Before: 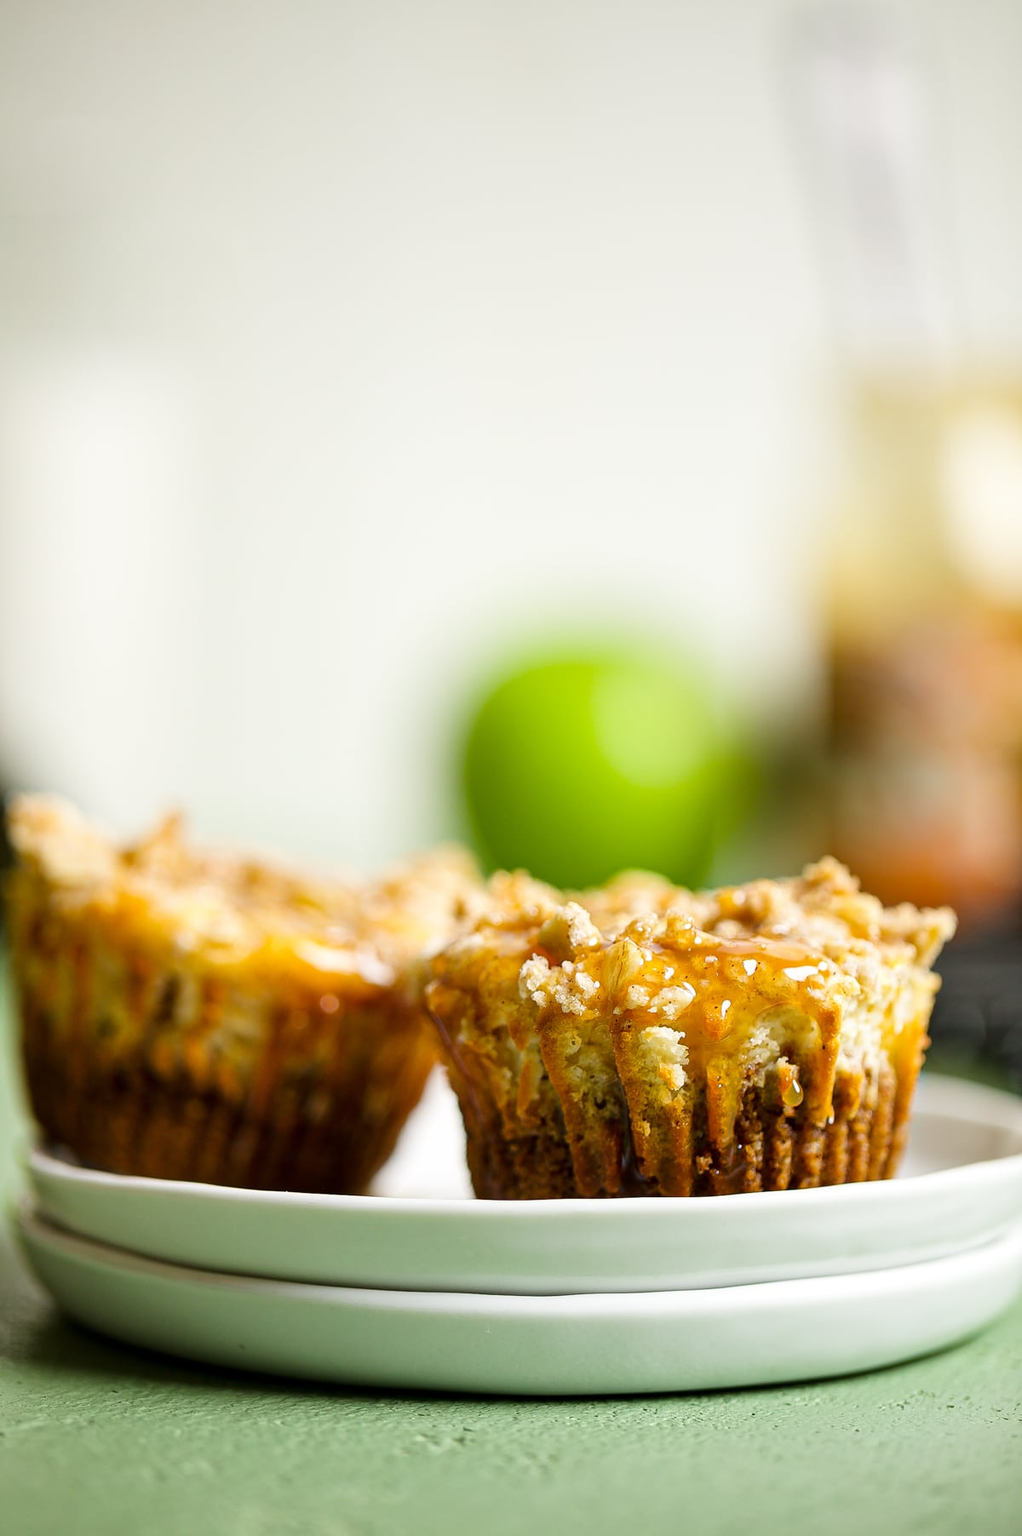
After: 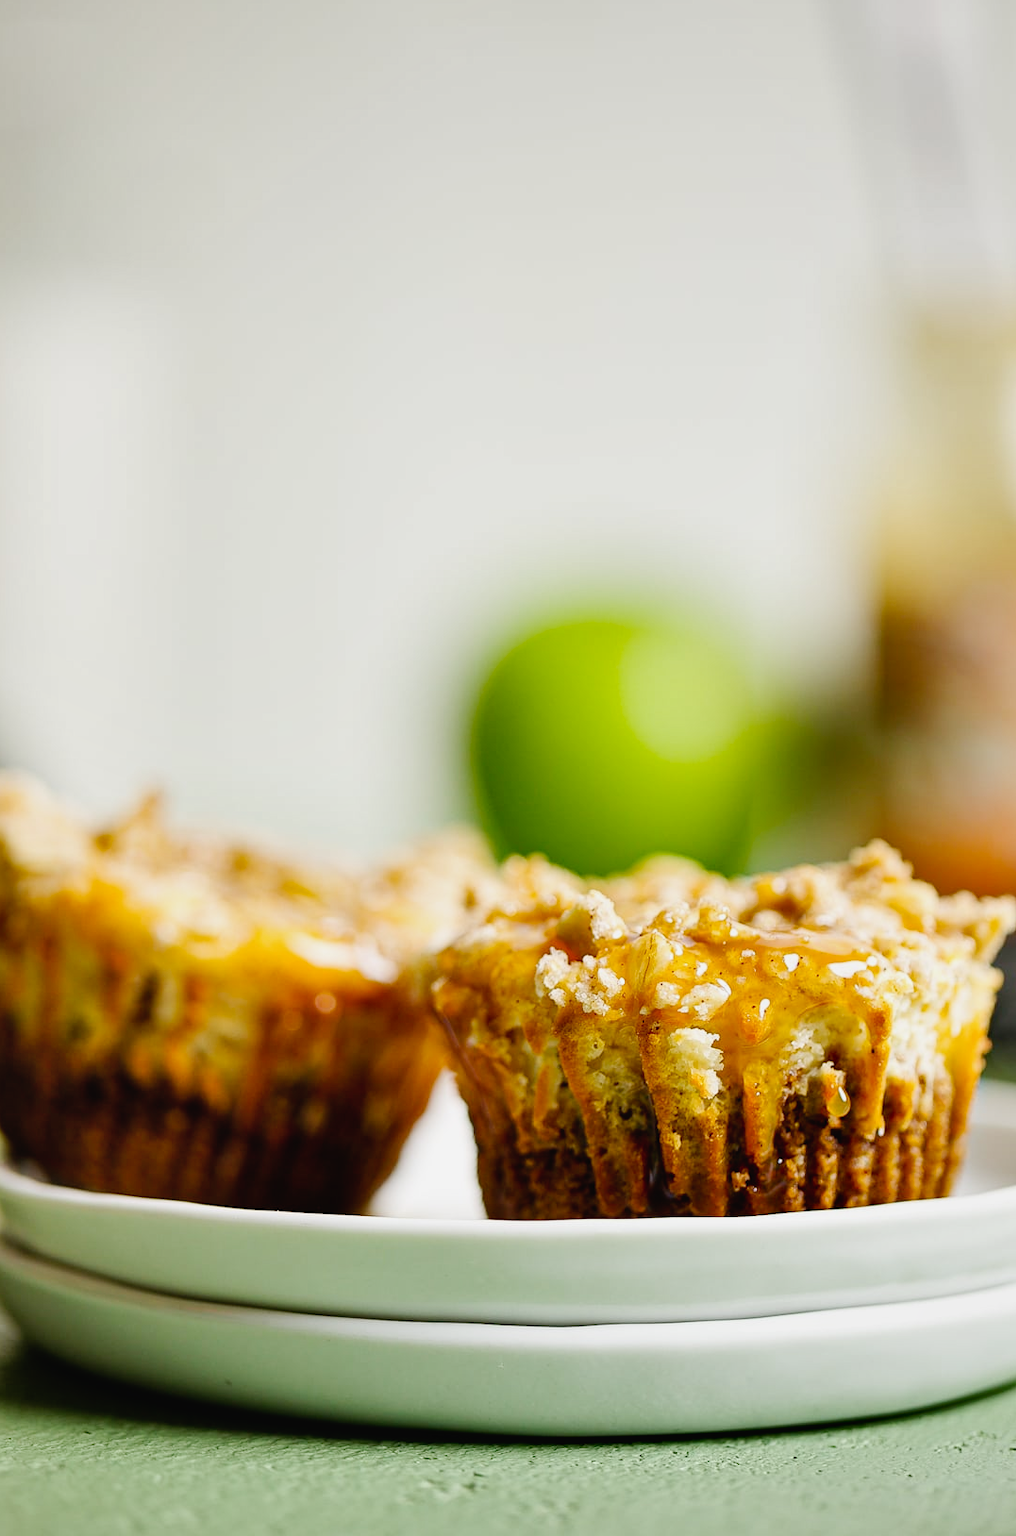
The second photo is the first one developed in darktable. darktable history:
crop: left 3.509%, top 6.439%, right 6.662%, bottom 3.279%
shadows and highlights: low approximation 0.01, soften with gaussian
tone curve: curves: ch0 [(0, 0.019) (0.066, 0.043) (0.189, 0.182) (0.368, 0.407) (0.501, 0.564) (0.677, 0.729) (0.851, 0.861) (0.997, 0.959)]; ch1 [(0, 0) (0.187, 0.121) (0.388, 0.346) (0.437, 0.409) (0.474, 0.472) (0.499, 0.501) (0.514, 0.515) (0.542, 0.557) (0.645, 0.686) (0.812, 0.856) (1, 1)]; ch2 [(0, 0) (0.246, 0.214) (0.421, 0.427) (0.459, 0.484) (0.5, 0.504) (0.518, 0.523) (0.529, 0.548) (0.56, 0.576) (0.607, 0.63) (0.744, 0.734) (0.867, 0.821) (0.993, 0.889)], preserve colors none
